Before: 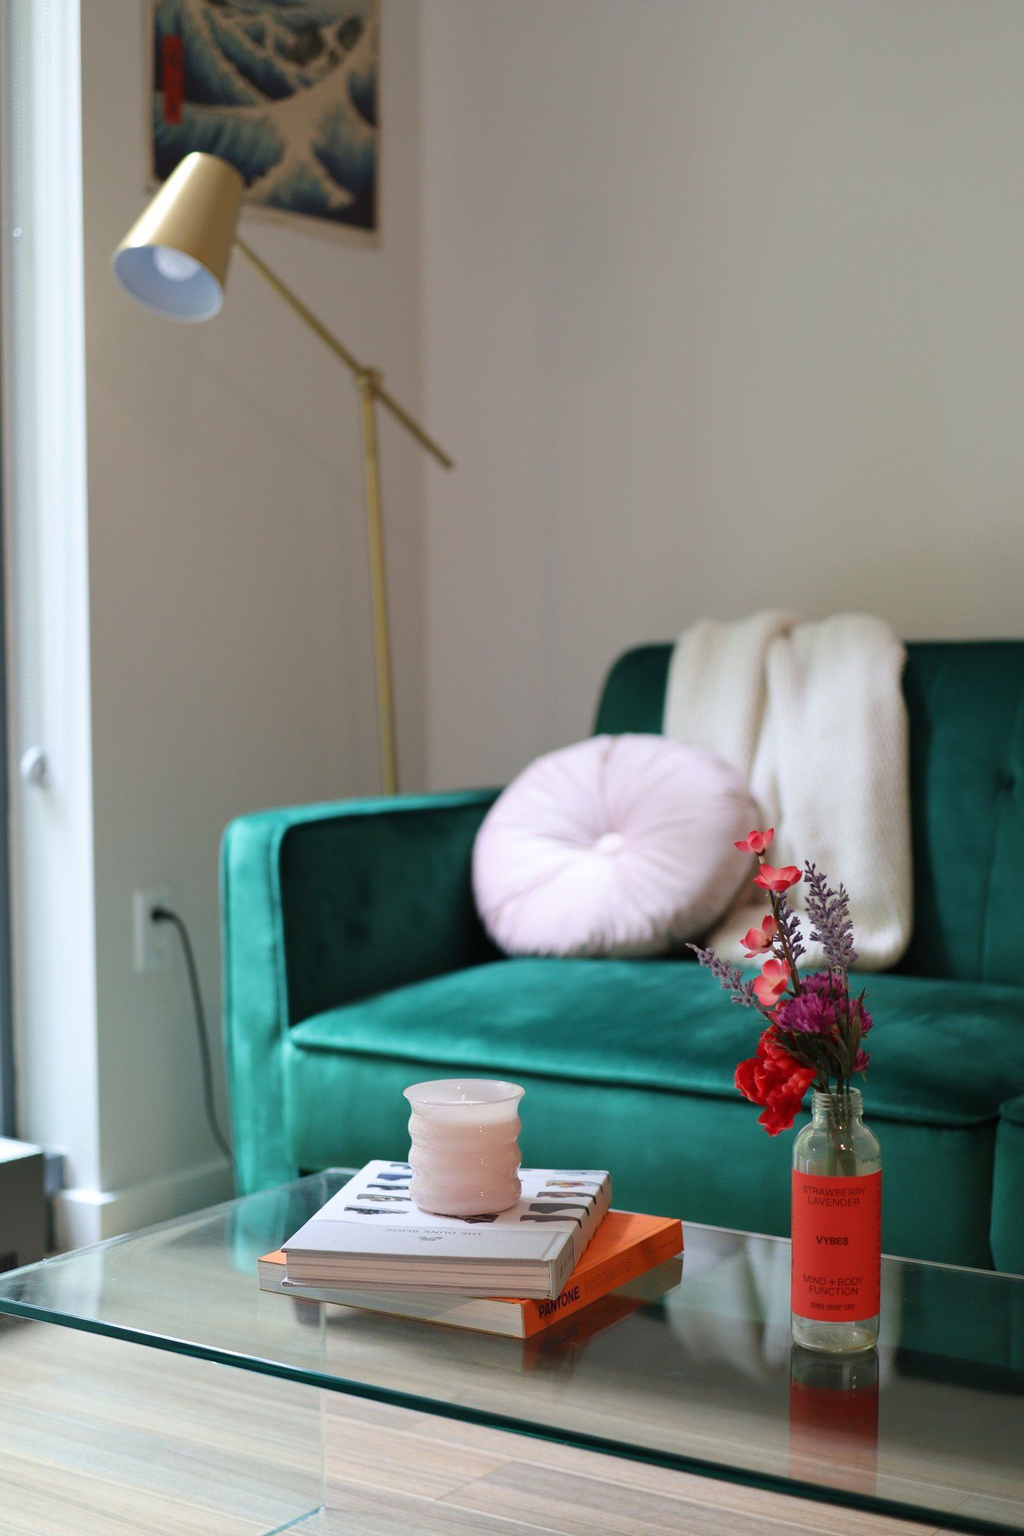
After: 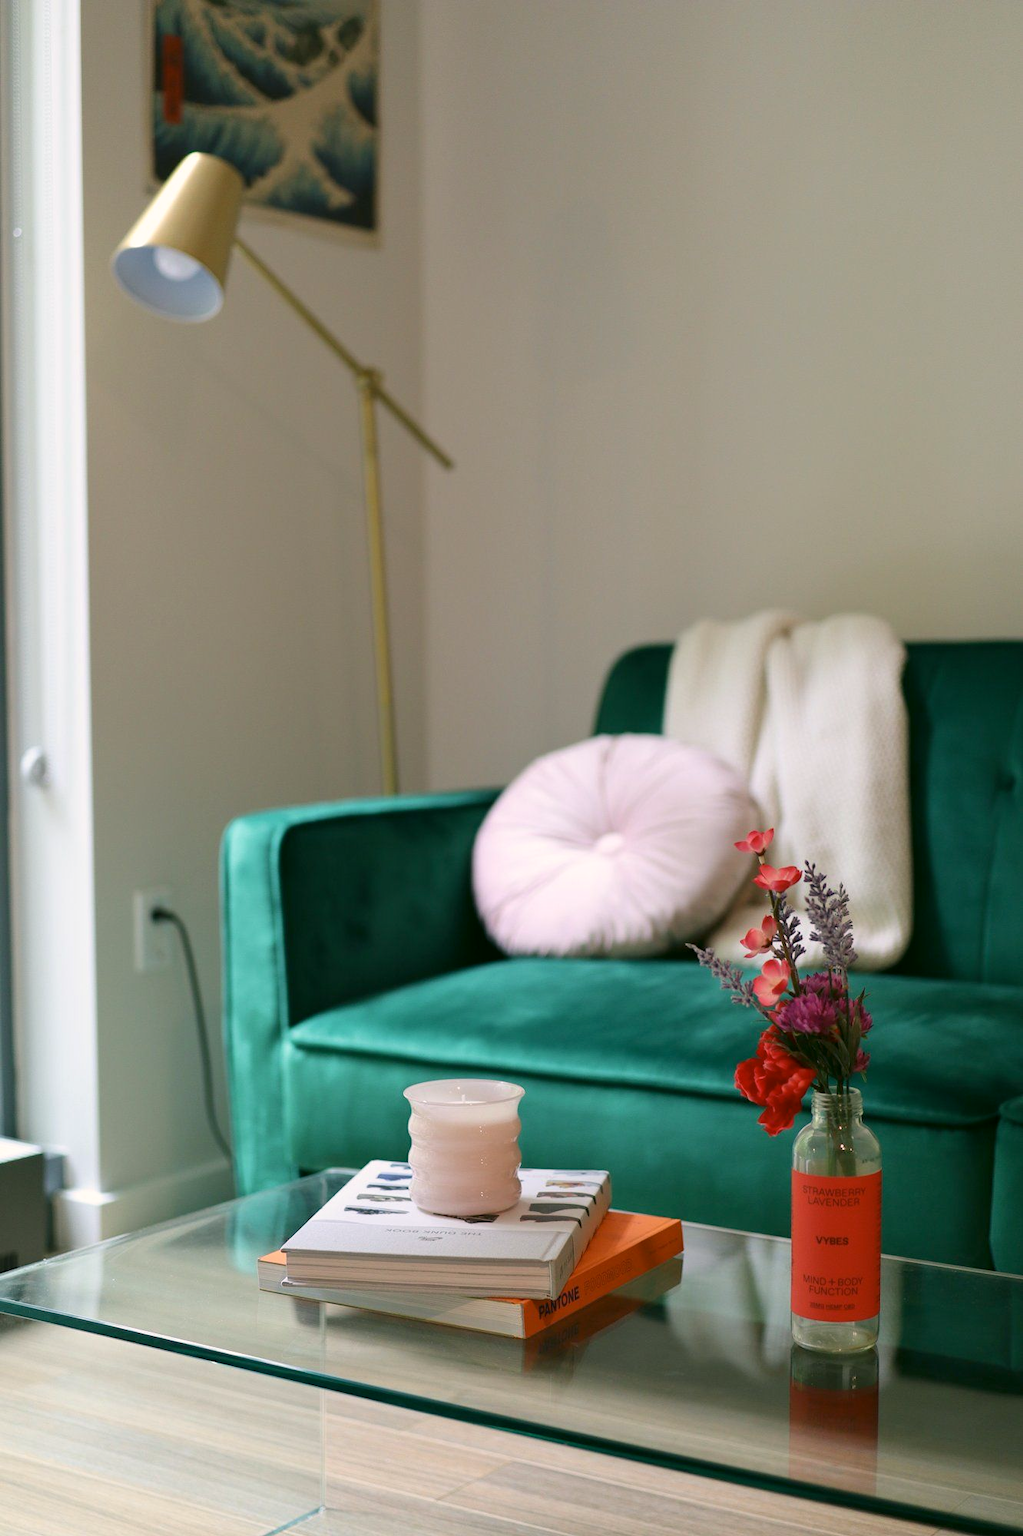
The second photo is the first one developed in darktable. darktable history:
color correction: highlights a* 4.01, highlights b* 4.95, shadows a* -6.85, shadows b* 4.67
